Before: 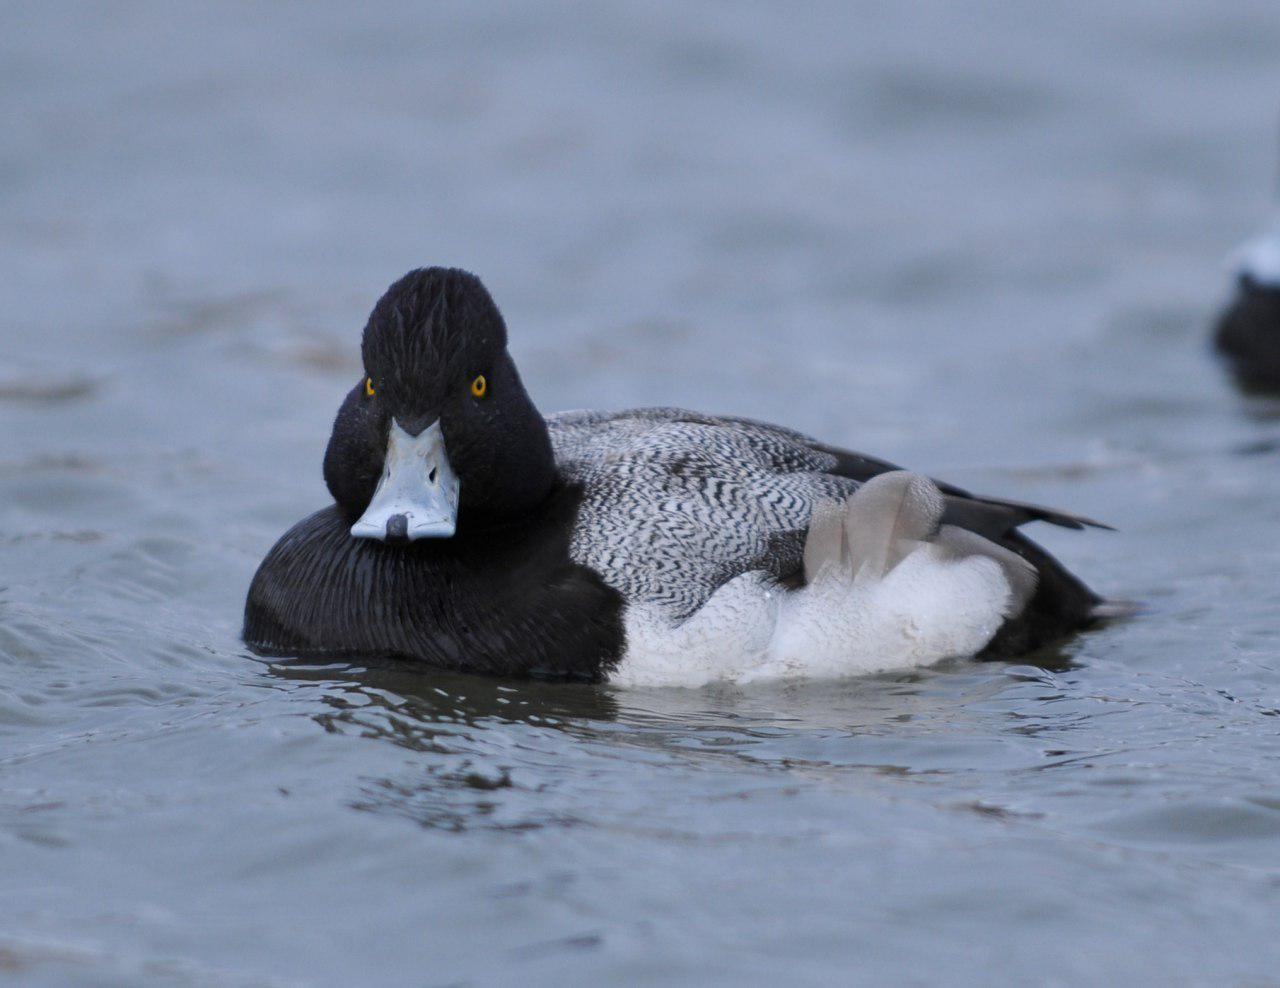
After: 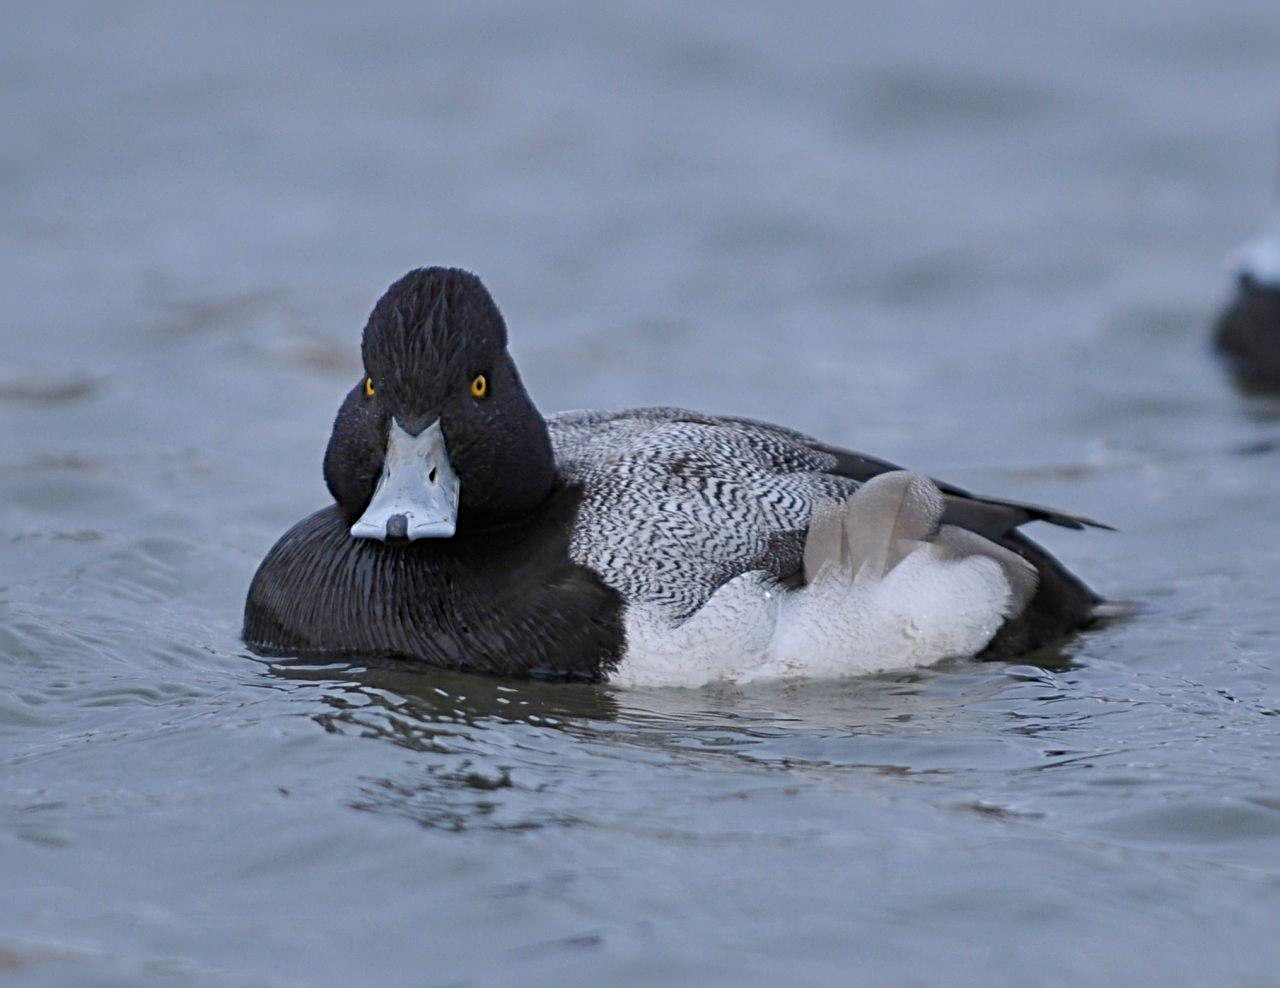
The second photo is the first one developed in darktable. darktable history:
sharpen: radius 4
shadows and highlights: on, module defaults
tone equalizer: on, module defaults
